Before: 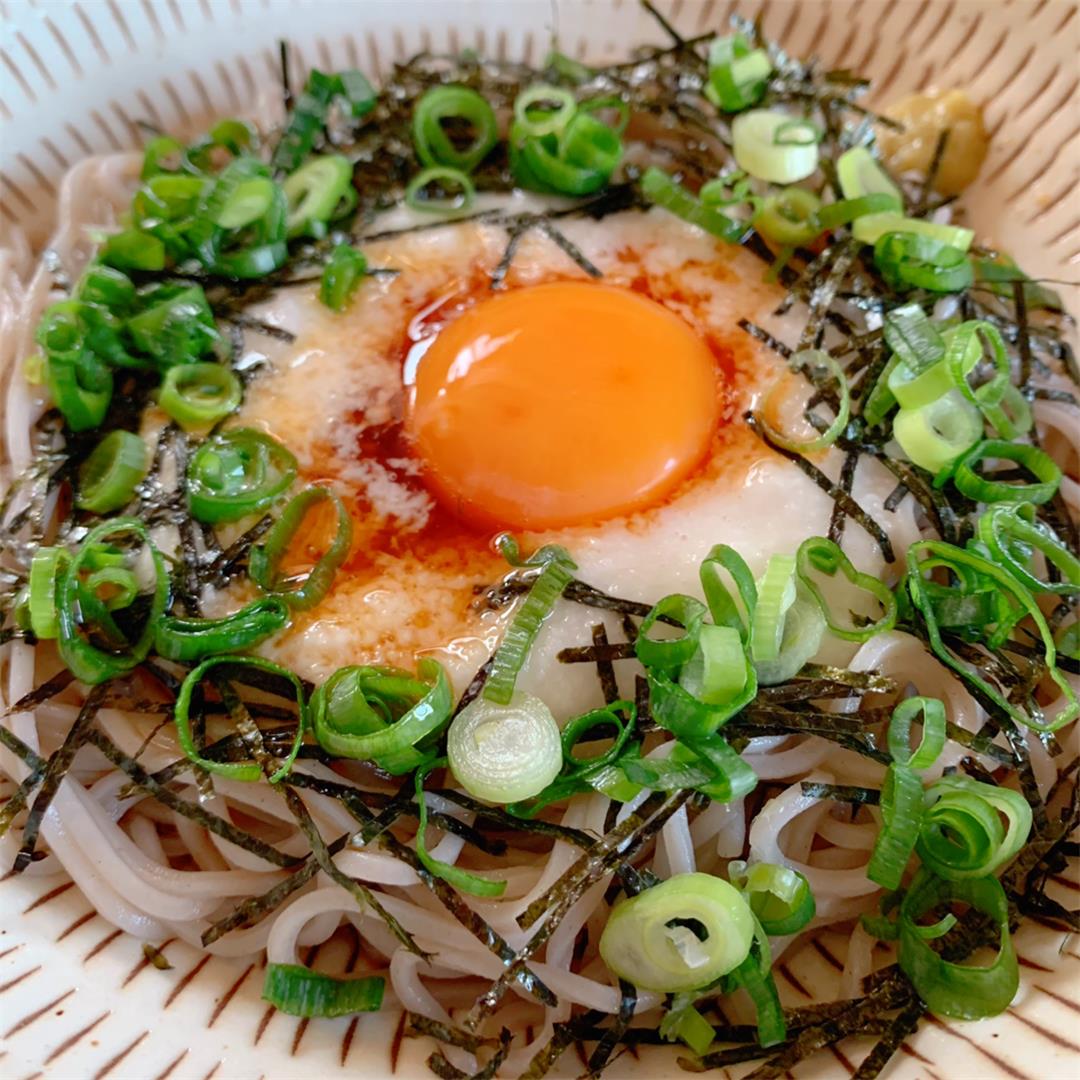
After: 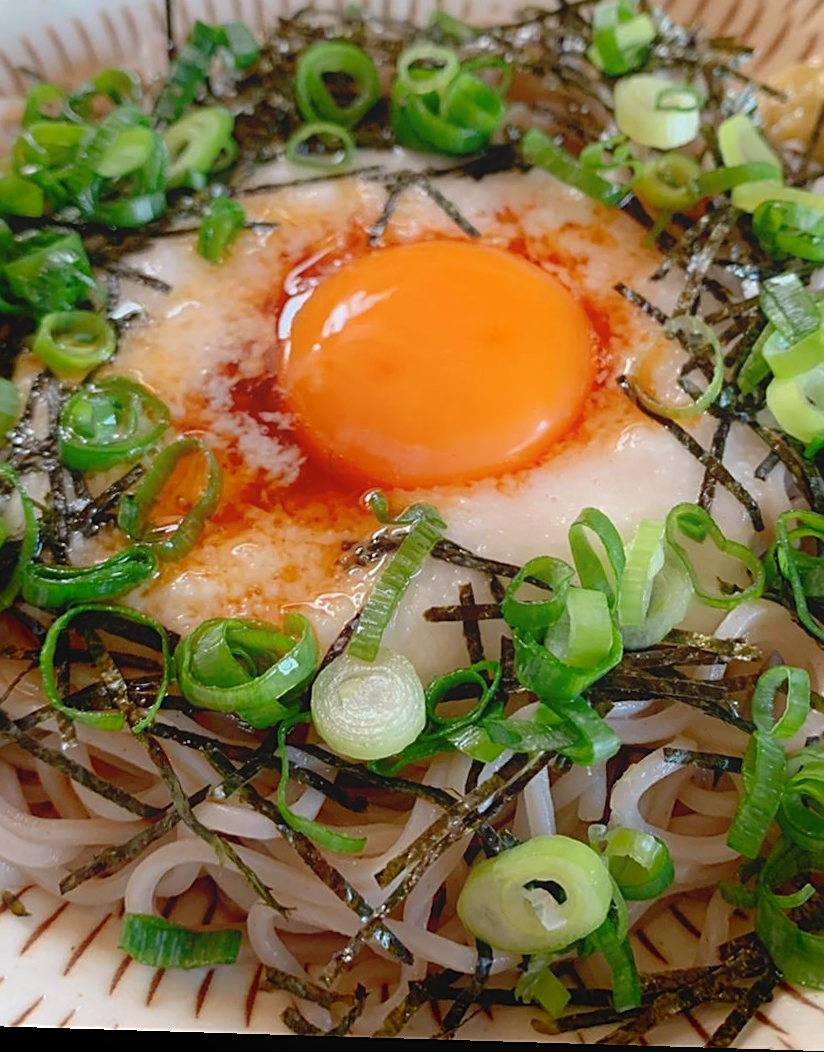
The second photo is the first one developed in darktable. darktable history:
contrast equalizer: y [[0.46, 0.454, 0.451, 0.451, 0.455, 0.46], [0.5 ×6], [0.5 ×6], [0 ×6], [0 ×6]]
crop and rotate: left 13.15%, top 5.251%, right 12.609%
rotate and perspective: rotation 1.72°, automatic cropping off
sharpen: on, module defaults
